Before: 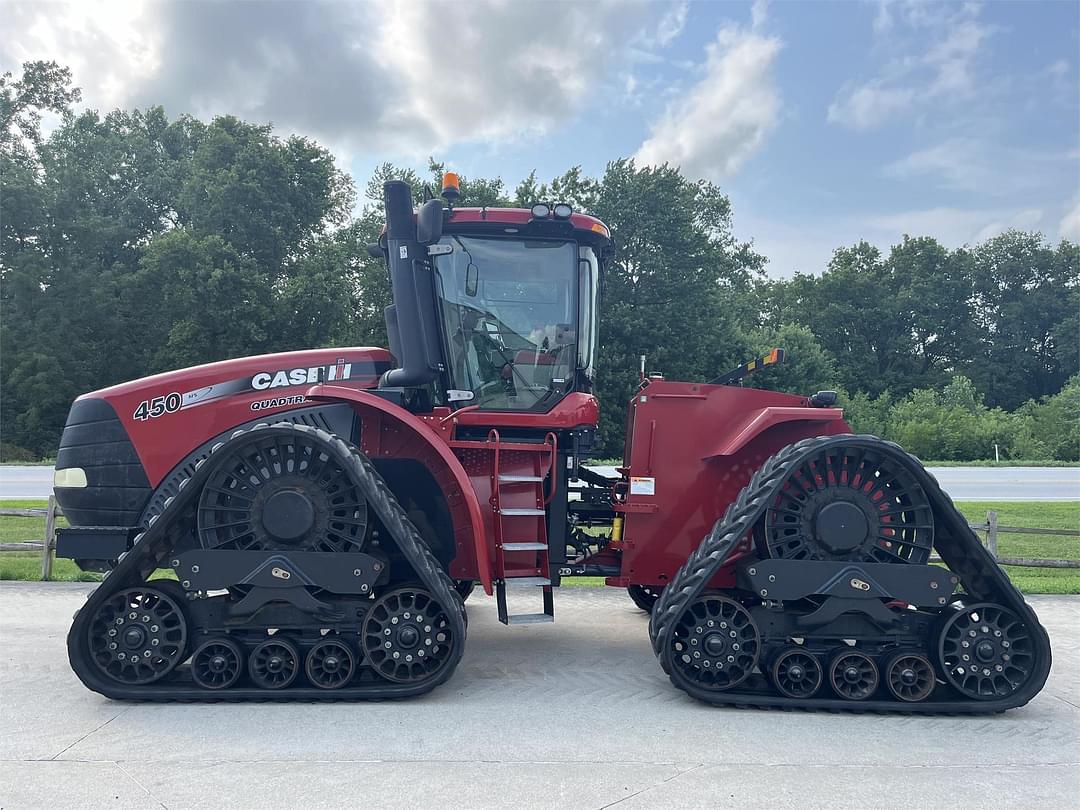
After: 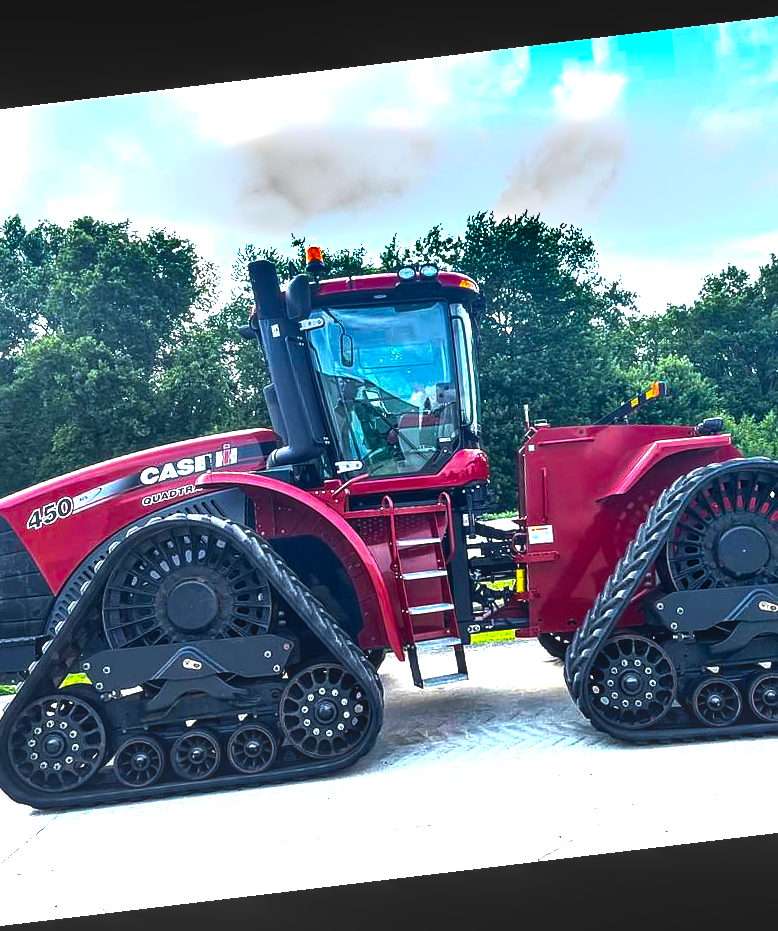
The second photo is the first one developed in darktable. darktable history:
white balance: emerald 1
rotate and perspective: rotation -6.83°, automatic cropping off
tone equalizer: on, module defaults
color balance rgb: linear chroma grading › shadows -30%, linear chroma grading › global chroma 35%, perceptual saturation grading › global saturation 75%, perceptual saturation grading › shadows -30%, perceptual brilliance grading › highlights 75%, perceptual brilliance grading › shadows -30%, global vibrance 35%
shadows and highlights: soften with gaussian
local contrast: on, module defaults
crop and rotate: left 13.342%, right 19.991%
sharpen: amount 0.2
